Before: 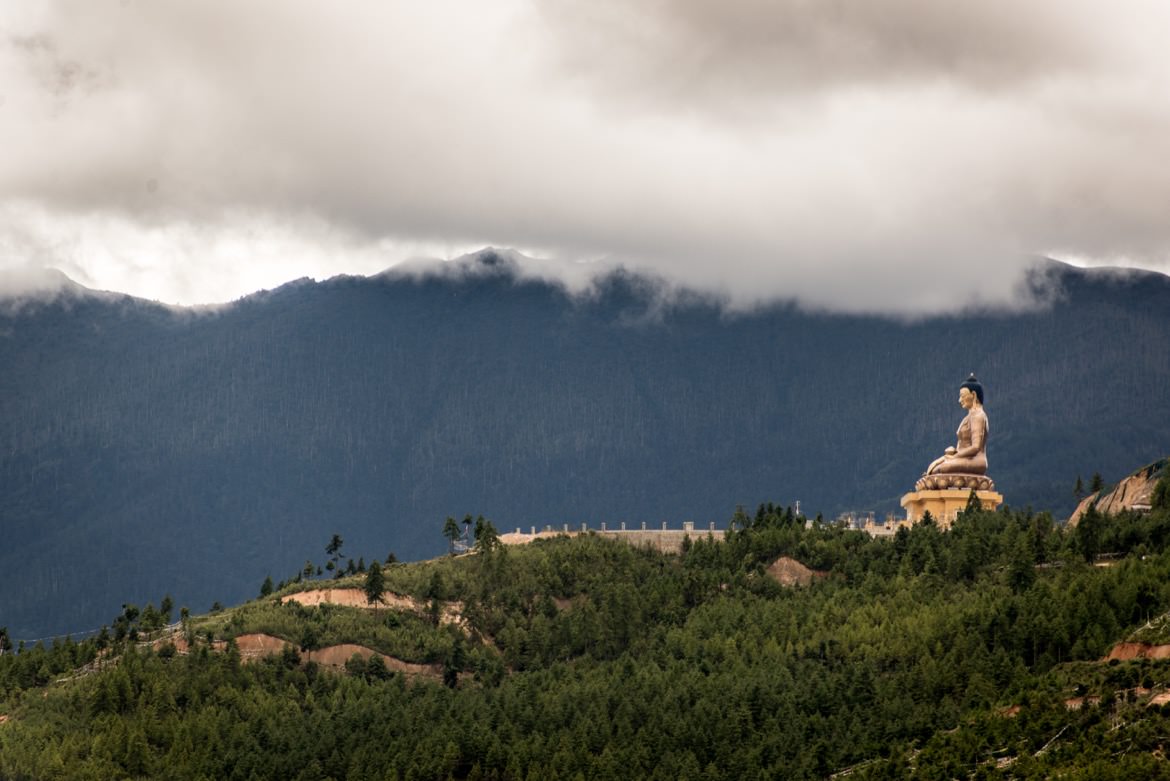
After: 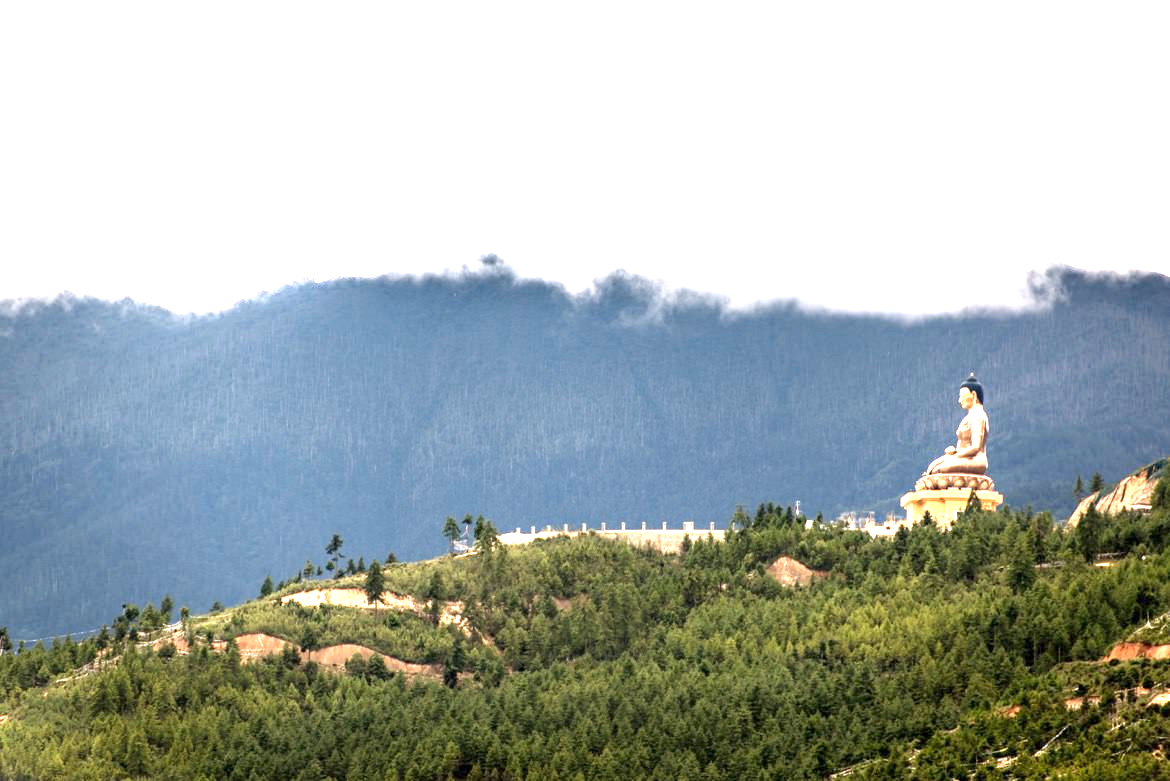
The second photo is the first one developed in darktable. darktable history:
exposure: exposure 2.017 EV, compensate highlight preservation false
